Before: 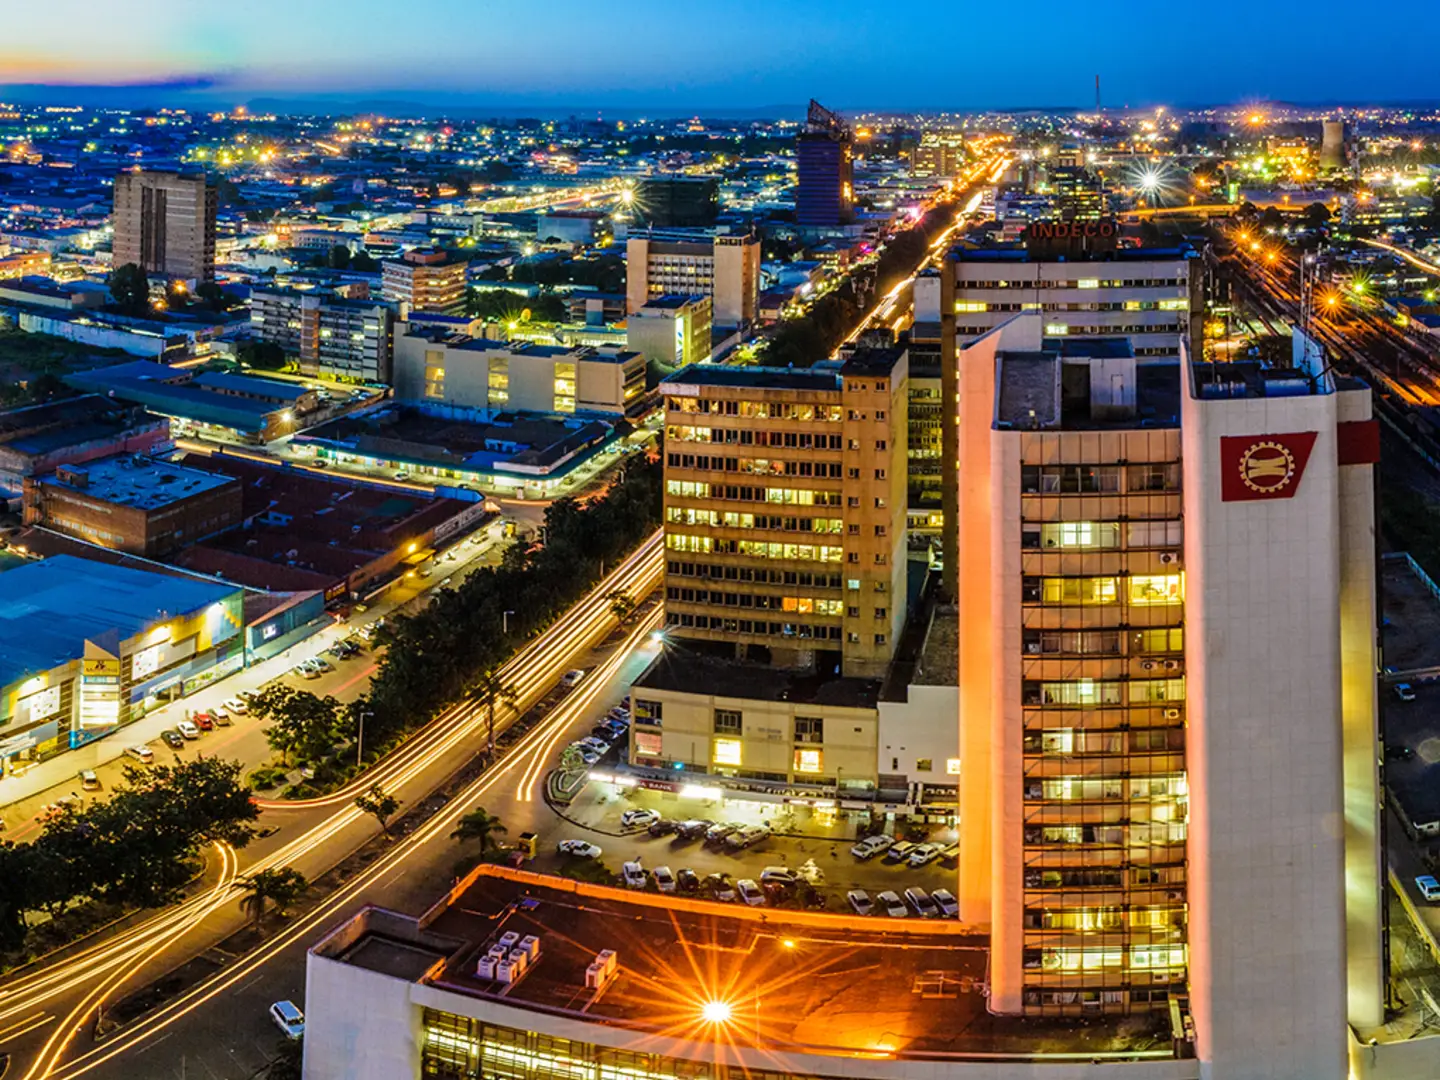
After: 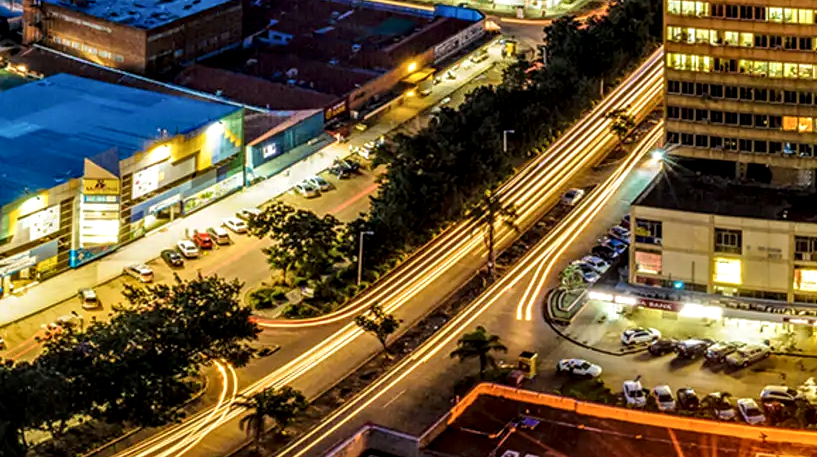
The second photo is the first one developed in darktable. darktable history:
local contrast: detail 150%
crop: top 44.589%, right 43.217%, bottom 13.093%
